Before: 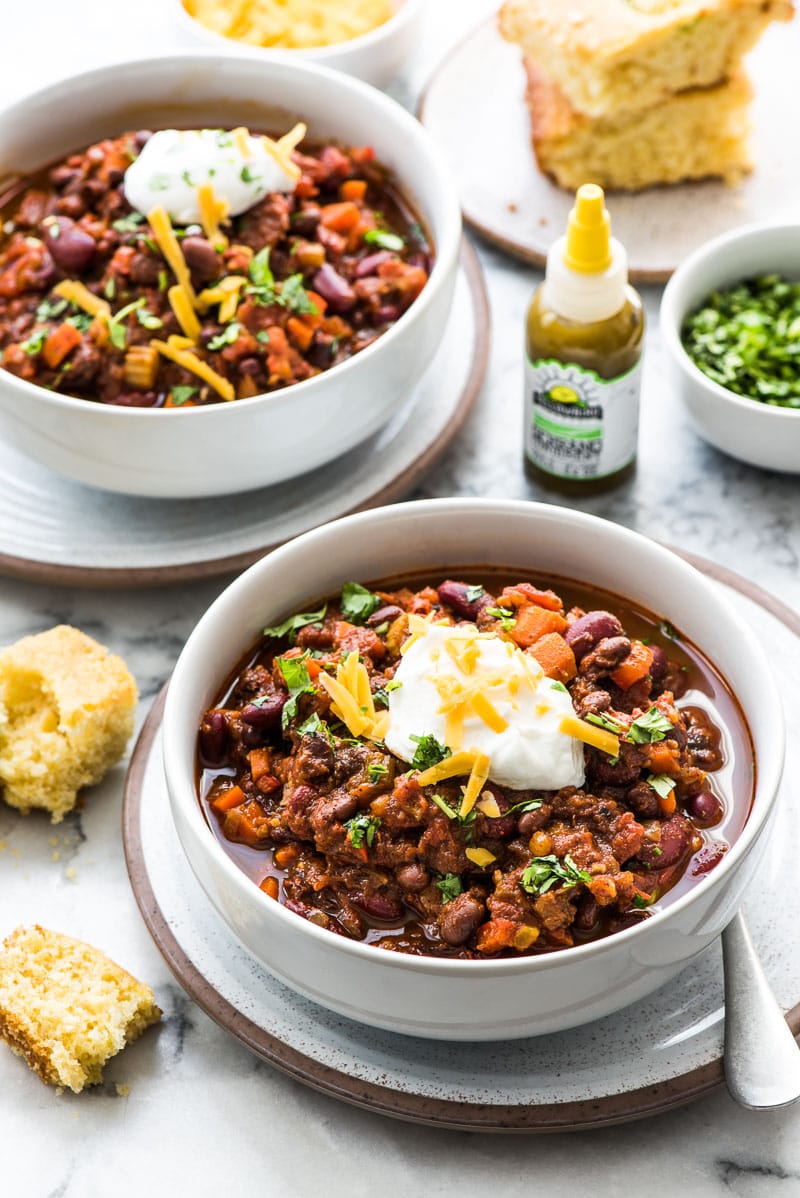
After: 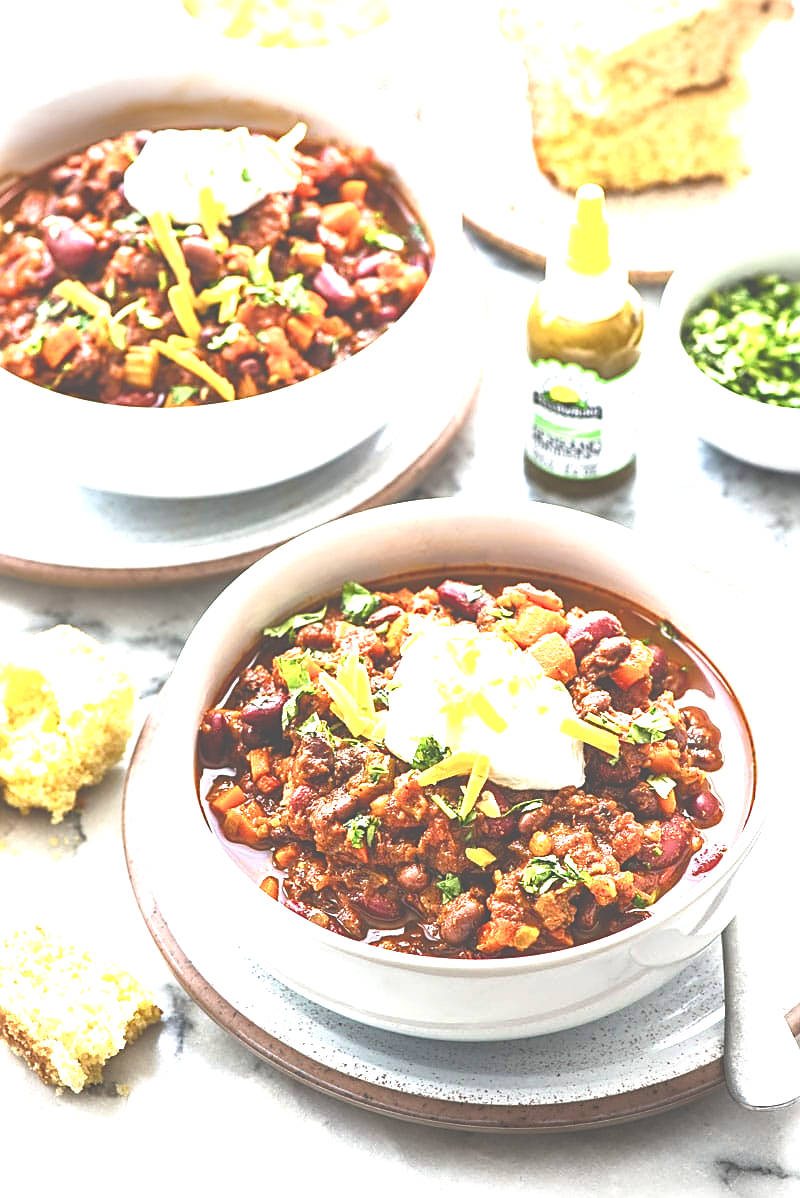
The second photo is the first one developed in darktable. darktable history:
vignetting: on, module defaults
sharpen: on, module defaults
exposure: black level correction -0.023, exposure 1.395 EV, compensate exposure bias true, compensate highlight preservation false
color balance rgb: global offset › luminance 1.983%, perceptual saturation grading › global saturation 39.74%, perceptual saturation grading › highlights -50.439%, perceptual saturation grading › shadows 30.218%, global vibrance 20%
